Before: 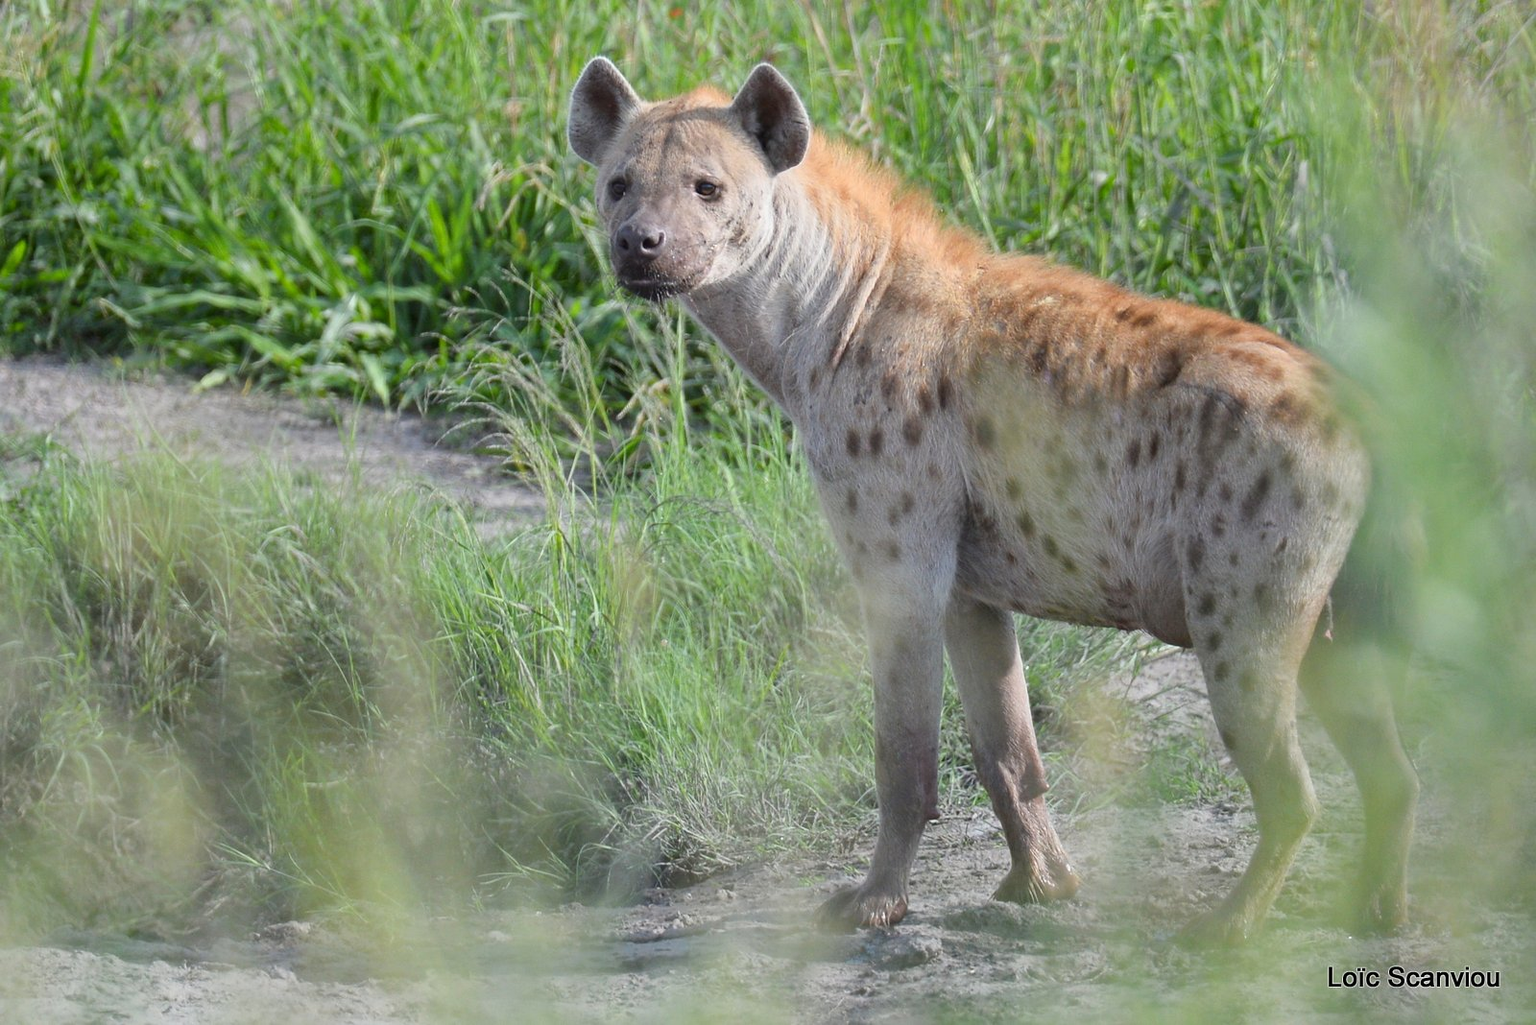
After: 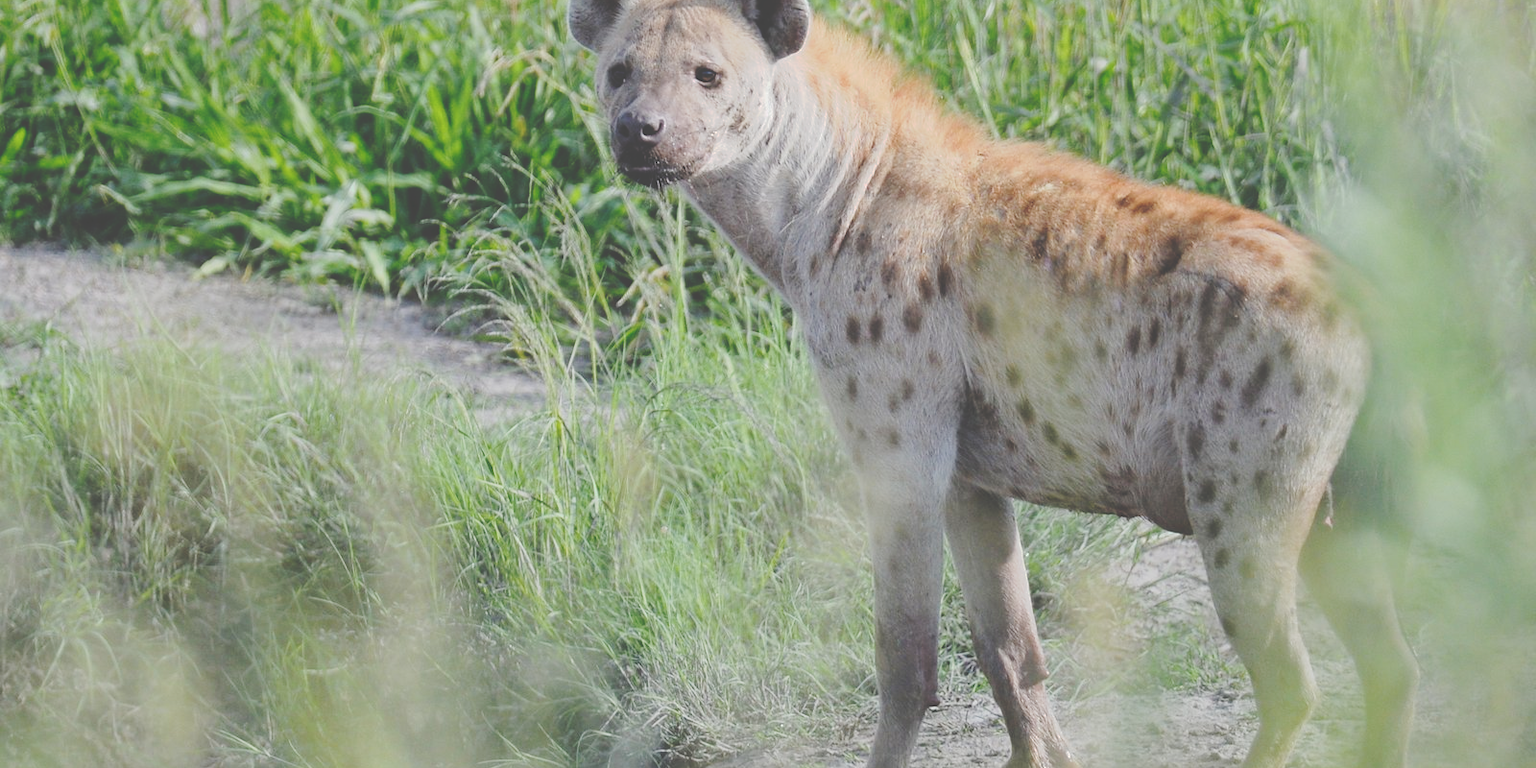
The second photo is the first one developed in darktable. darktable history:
crop: top 11.053%, bottom 13.914%
tone curve: curves: ch0 [(0, 0) (0.003, 0.272) (0.011, 0.275) (0.025, 0.275) (0.044, 0.278) (0.069, 0.282) (0.1, 0.284) (0.136, 0.287) (0.177, 0.294) (0.224, 0.314) (0.277, 0.347) (0.335, 0.403) (0.399, 0.473) (0.468, 0.552) (0.543, 0.622) (0.623, 0.69) (0.709, 0.756) (0.801, 0.818) (0.898, 0.865) (1, 1)], preserve colors none
